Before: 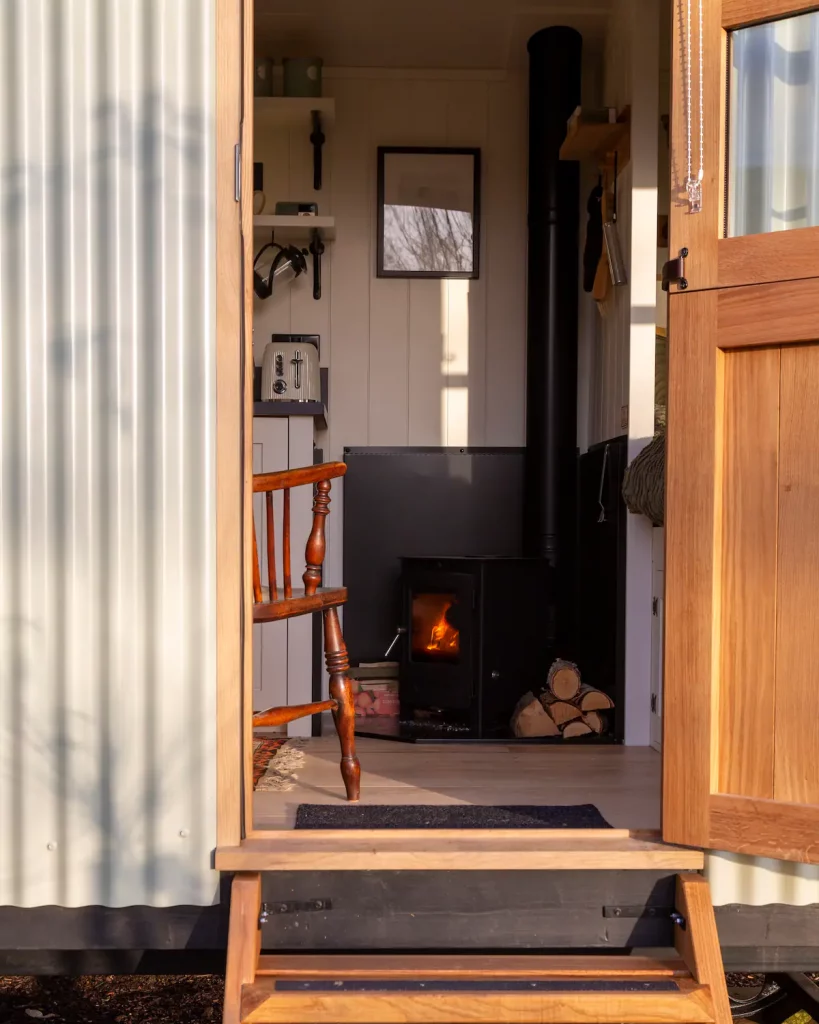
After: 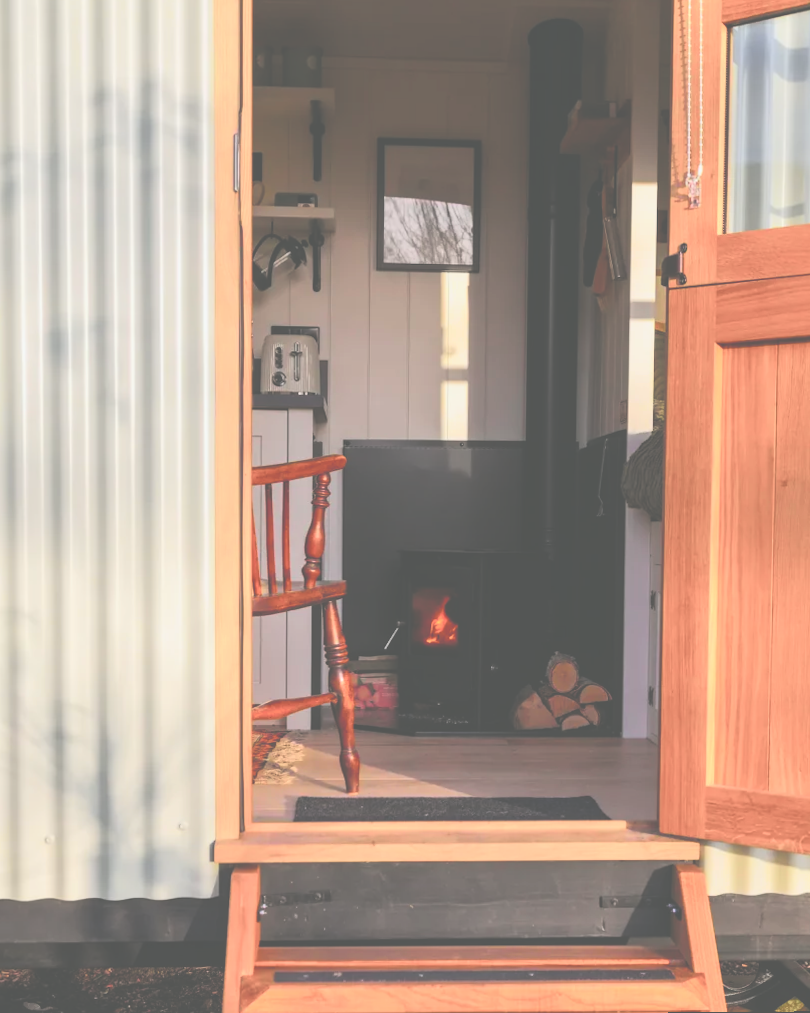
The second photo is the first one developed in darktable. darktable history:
rotate and perspective: rotation 0.174°, lens shift (vertical) 0.013, lens shift (horizontal) 0.019, shear 0.001, automatic cropping original format, crop left 0.007, crop right 0.991, crop top 0.016, crop bottom 0.997
tone curve: curves: ch0 [(0, 0.013) (0.104, 0.103) (0.258, 0.267) (0.448, 0.487) (0.709, 0.794) (0.895, 0.915) (0.994, 0.971)]; ch1 [(0, 0) (0.335, 0.298) (0.446, 0.413) (0.488, 0.484) (0.515, 0.508) (0.584, 0.623) (0.635, 0.661) (1, 1)]; ch2 [(0, 0) (0.314, 0.306) (0.436, 0.447) (0.502, 0.503) (0.538, 0.541) (0.568, 0.603) (0.641, 0.635) (0.717, 0.701) (1, 1)], color space Lab, independent channels, preserve colors none
exposure: black level correction -0.087, compensate highlight preservation false
